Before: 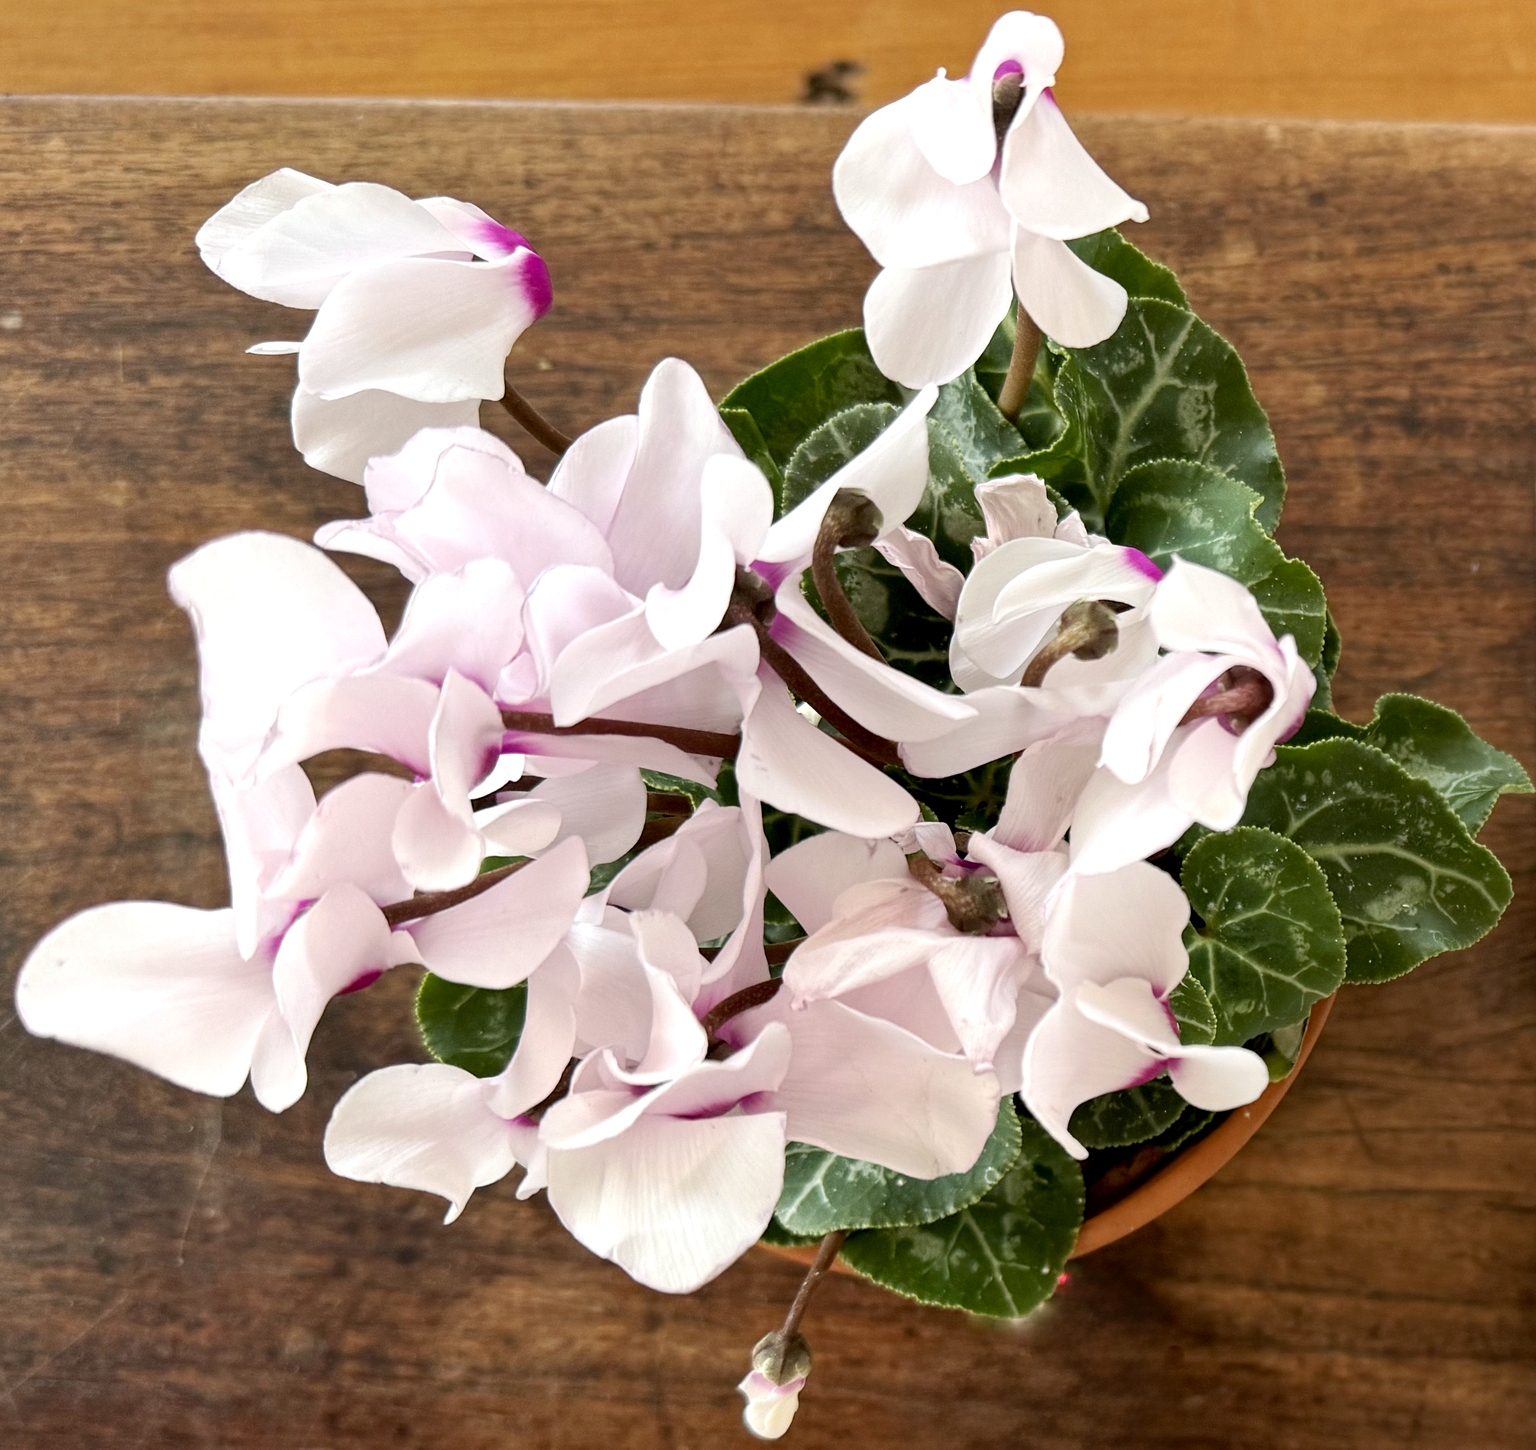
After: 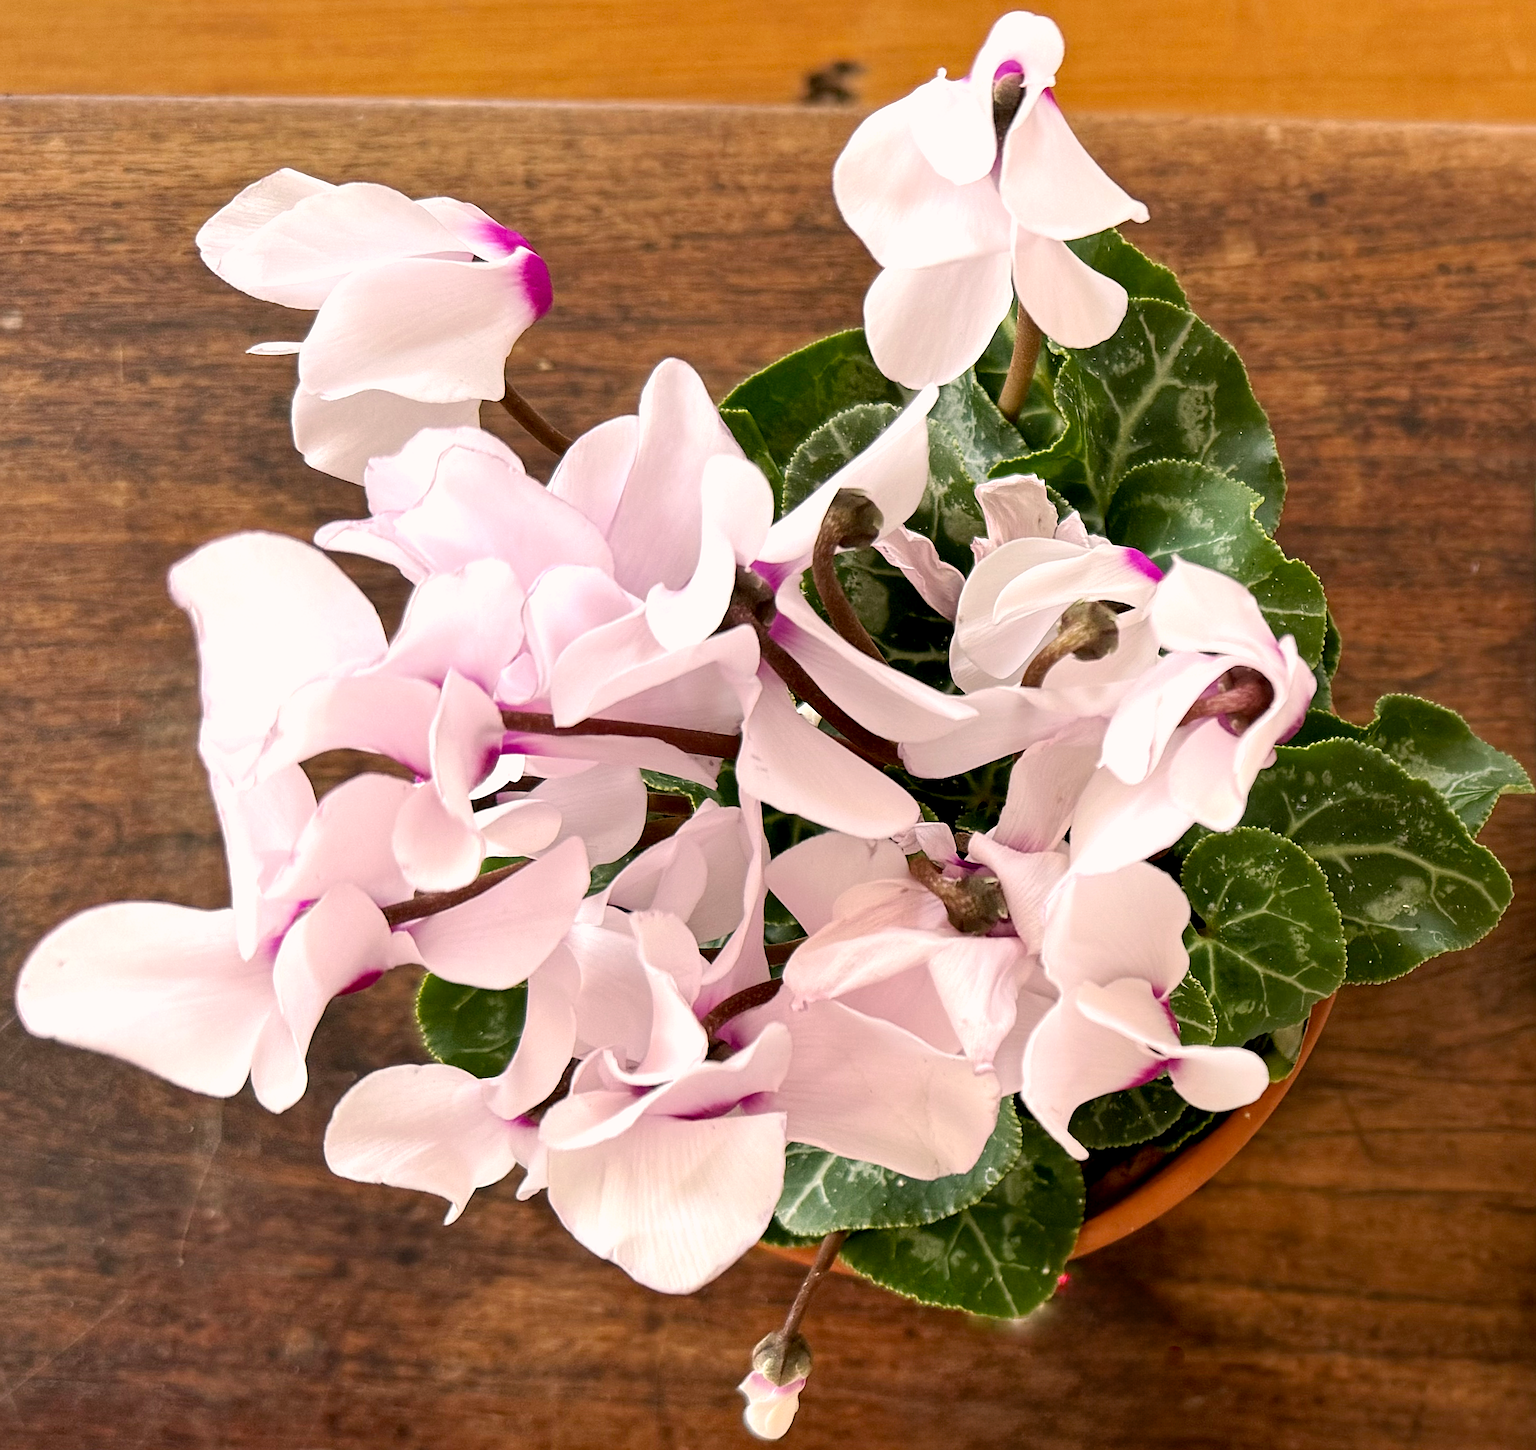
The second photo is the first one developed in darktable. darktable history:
sharpen: on, module defaults
color correction: highlights a* 7.98, highlights b* 4.02
